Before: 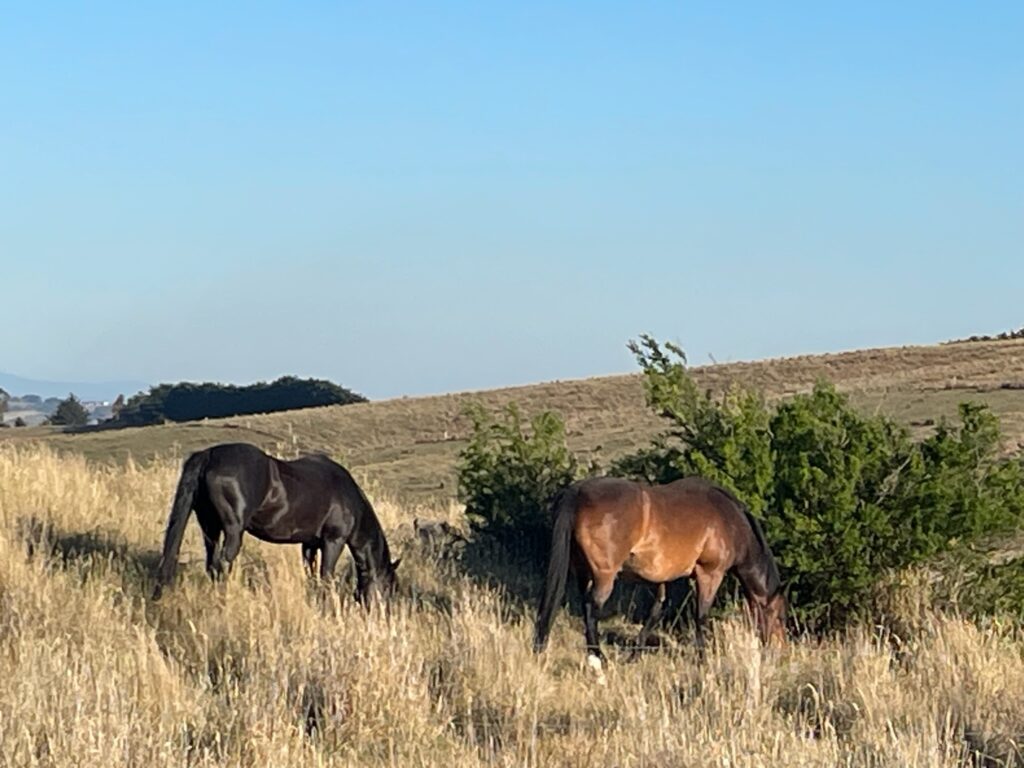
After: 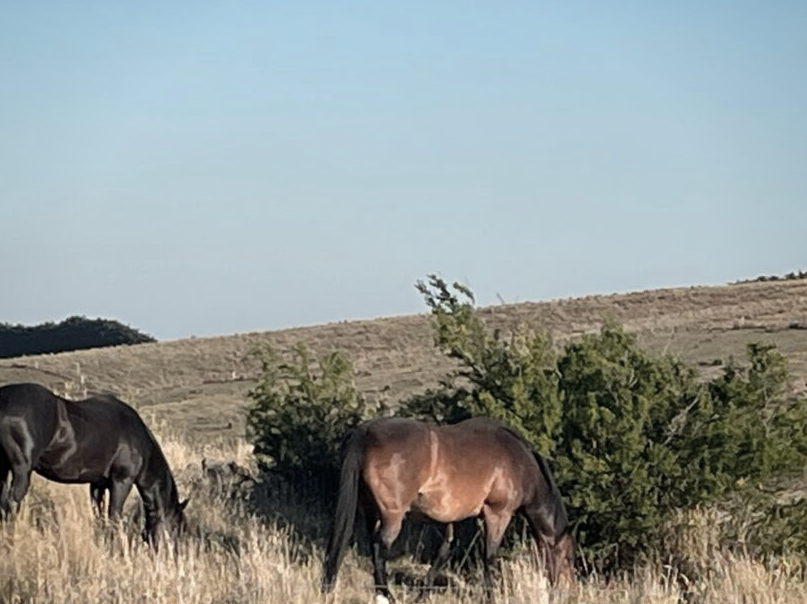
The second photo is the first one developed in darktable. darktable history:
crop and rotate: left 20.74%, top 7.912%, right 0.375%, bottom 13.378%
vignetting: brightness -0.233, saturation 0.141
color correction: saturation 0.57
color zones: curves: ch1 [(0.235, 0.558) (0.75, 0.5)]; ch2 [(0.25, 0.462) (0.749, 0.457)], mix 25.94%
